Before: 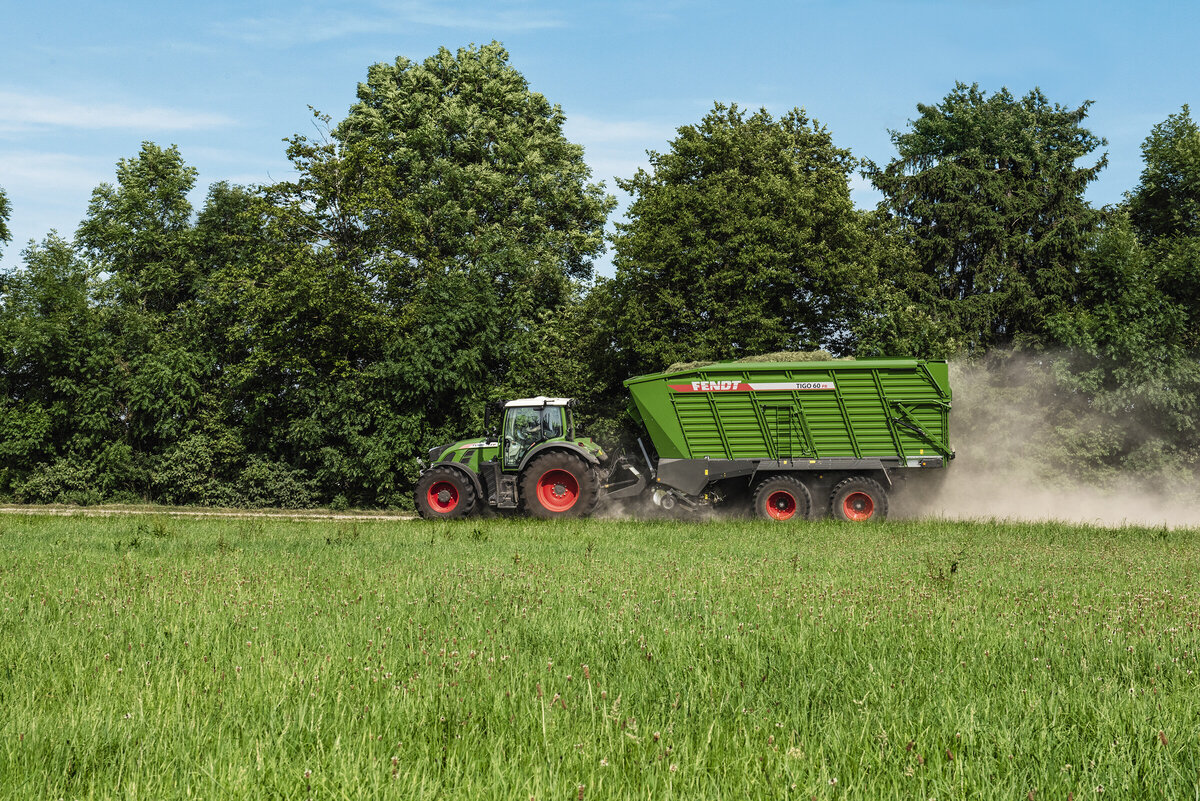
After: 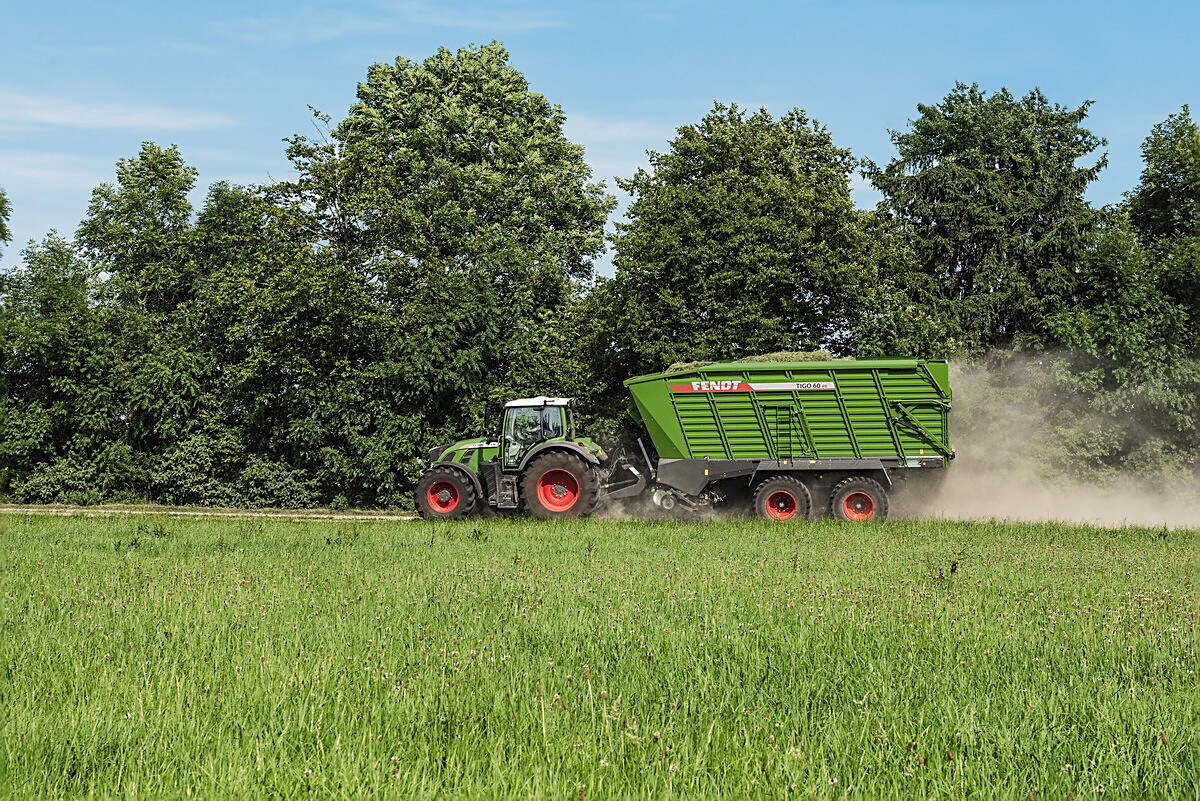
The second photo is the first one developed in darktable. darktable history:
base curve: curves: ch0 [(0, 0) (0.235, 0.266) (0.503, 0.496) (0.786, 0.72) (1, 1)]
sharpen: on, module defaults
exposure: compensate highlight preservation false
